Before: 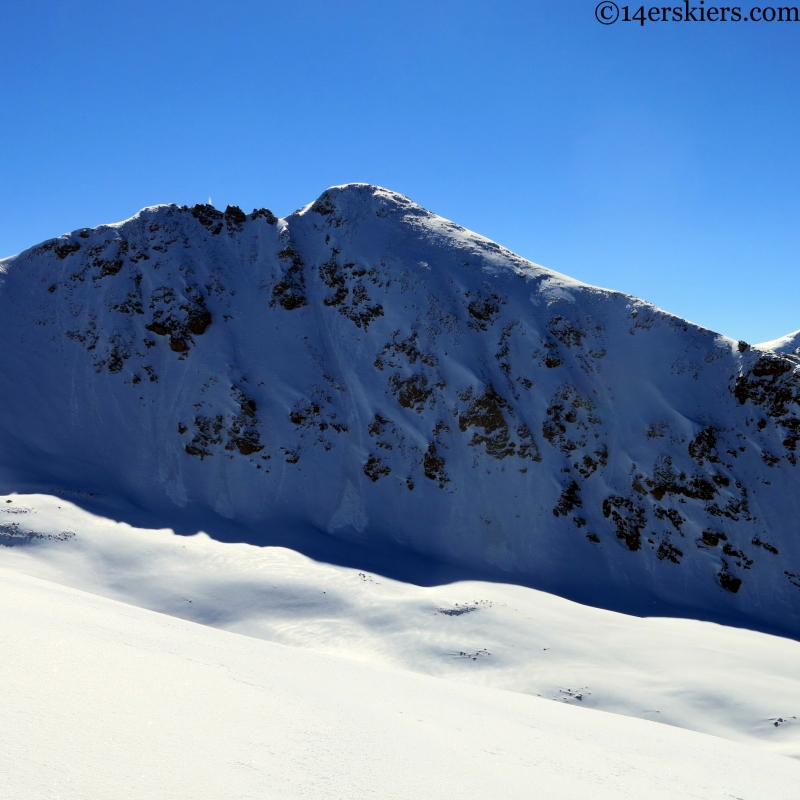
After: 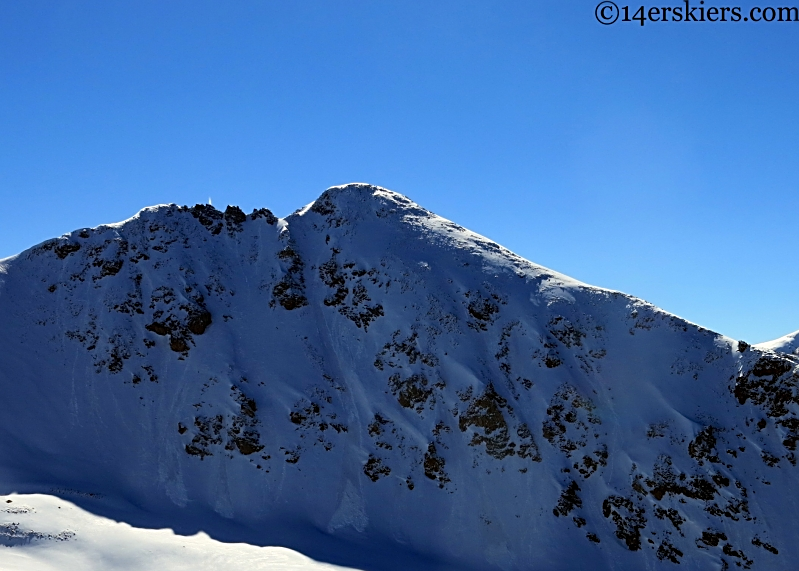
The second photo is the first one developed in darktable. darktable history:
crop: right 0%, bottom 28.56%
sharpen: on, module defaults
